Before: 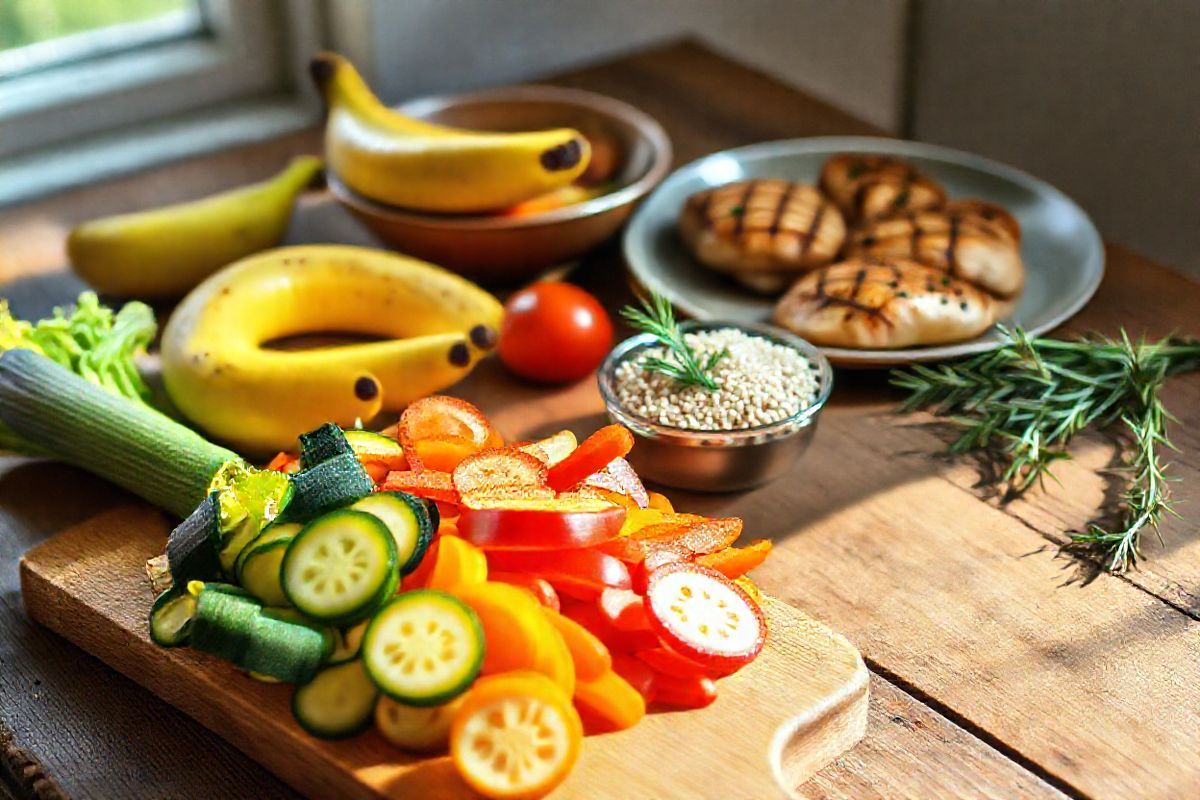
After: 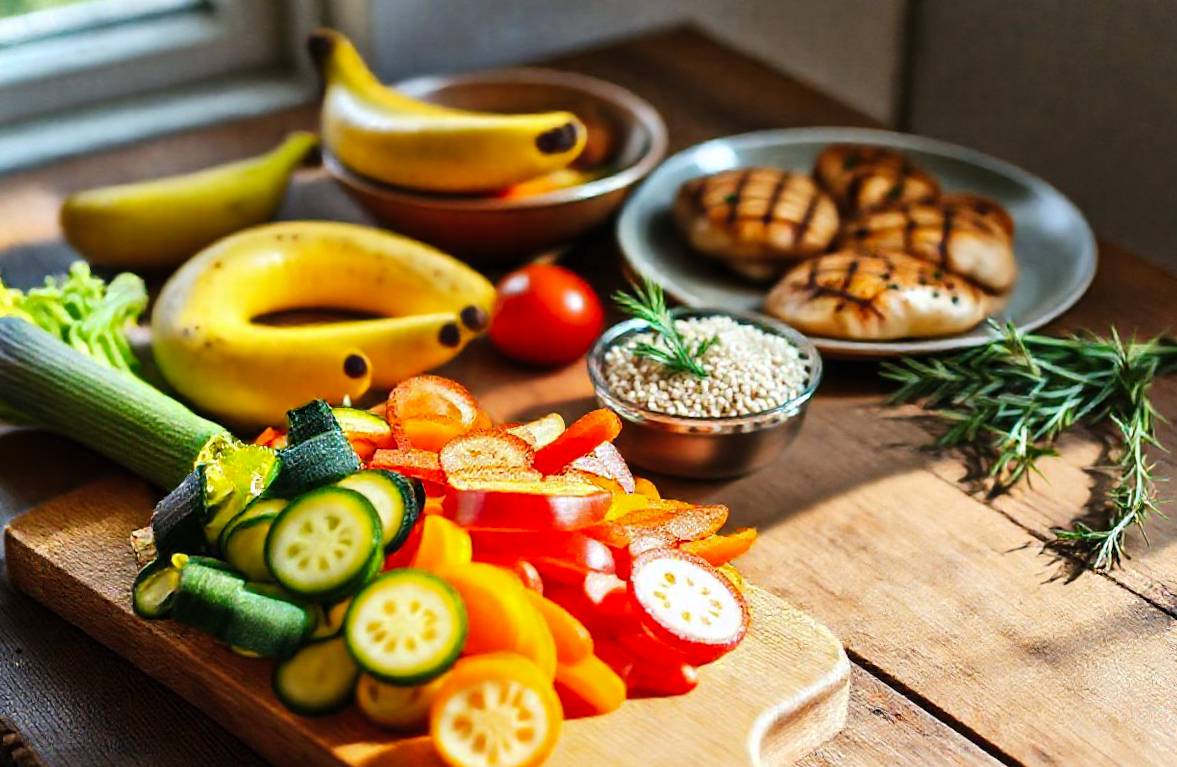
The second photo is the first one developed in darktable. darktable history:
tone curve: curves: ch0 [(0, 0) (0.003, 0.002) (0.011, 0.009) (0.025, 0.019) (0.044, 0.031) (0.069, 0.044) (0.1, 0.061) (0.136, 0.087) (0.177, 0.127) (0.224, 0.172) (0.277, 0.226) (0.335, 0.295) (0.399, 0.367) (0.468, 0.445) (0.543, 0.536) (0.623, 0.626) (0.709, 0.717) (0.801, 0.806) (0.898, 0.889) (1, 1)], preserve colors none
white balance: red 1.004, blue 1.024
rotate and perspective: rotation 1.57°, crop left 0.018, crop right 0.982, crop top 0.039, crop bottom 0.961
